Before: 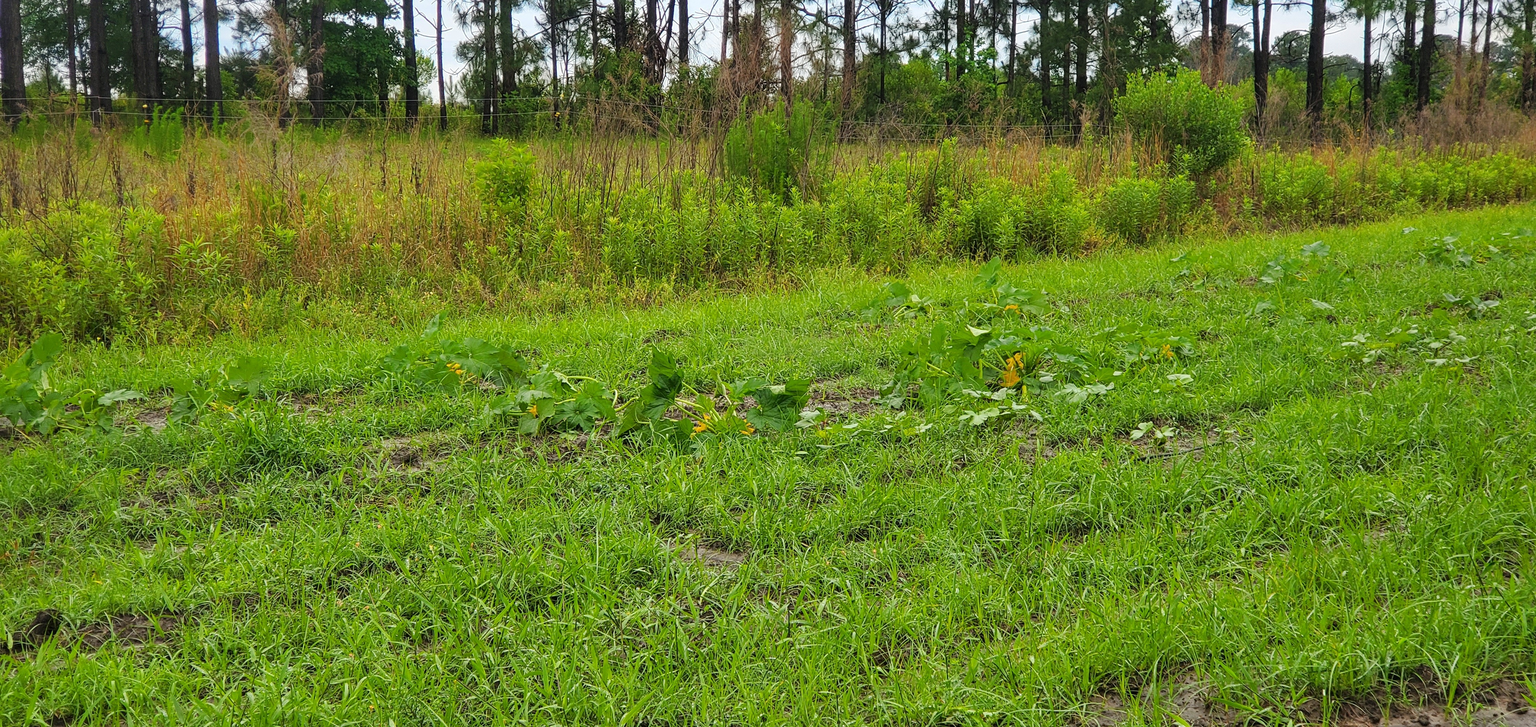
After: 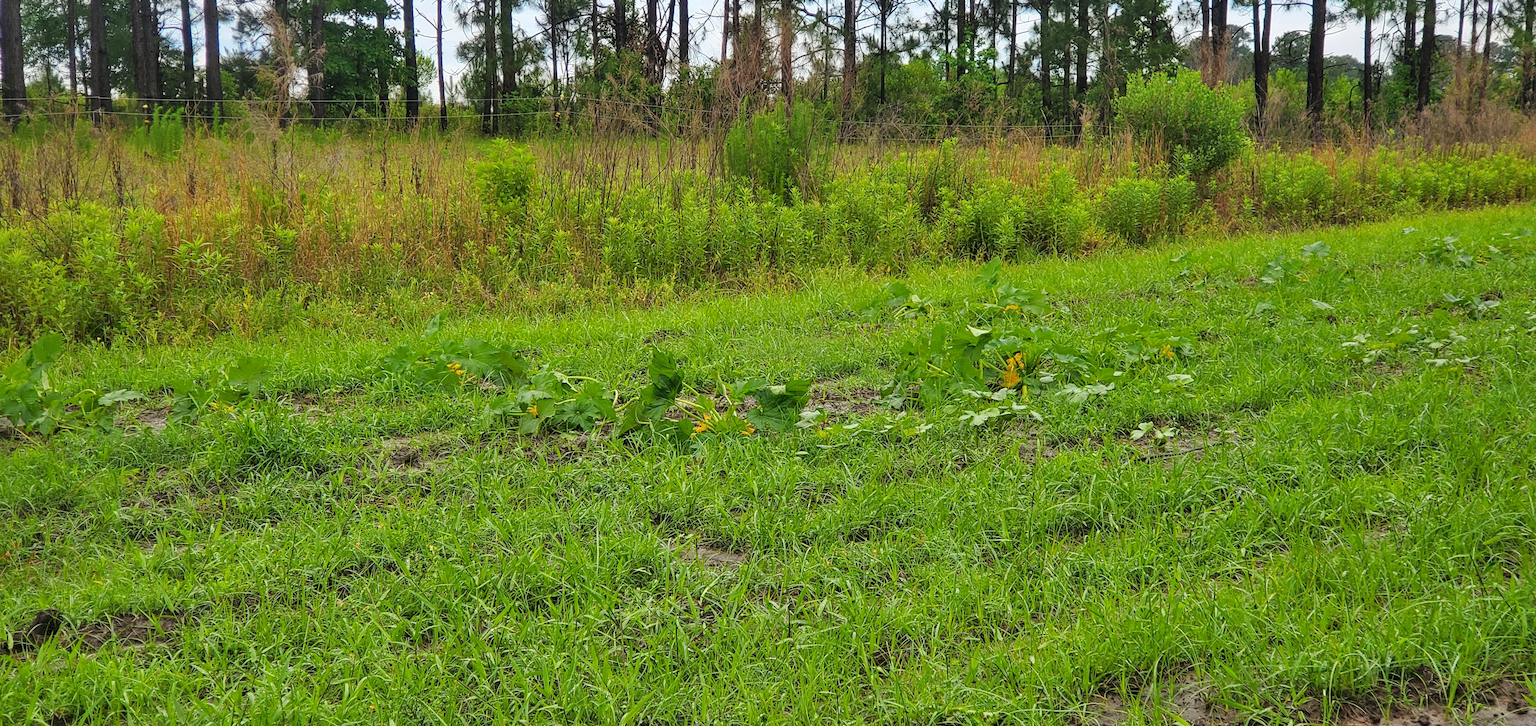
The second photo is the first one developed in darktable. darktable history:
shadows and highlights: shadows 61.21, highlights -60.12, highlights color adjustment 52.81%, soften with gaussian
